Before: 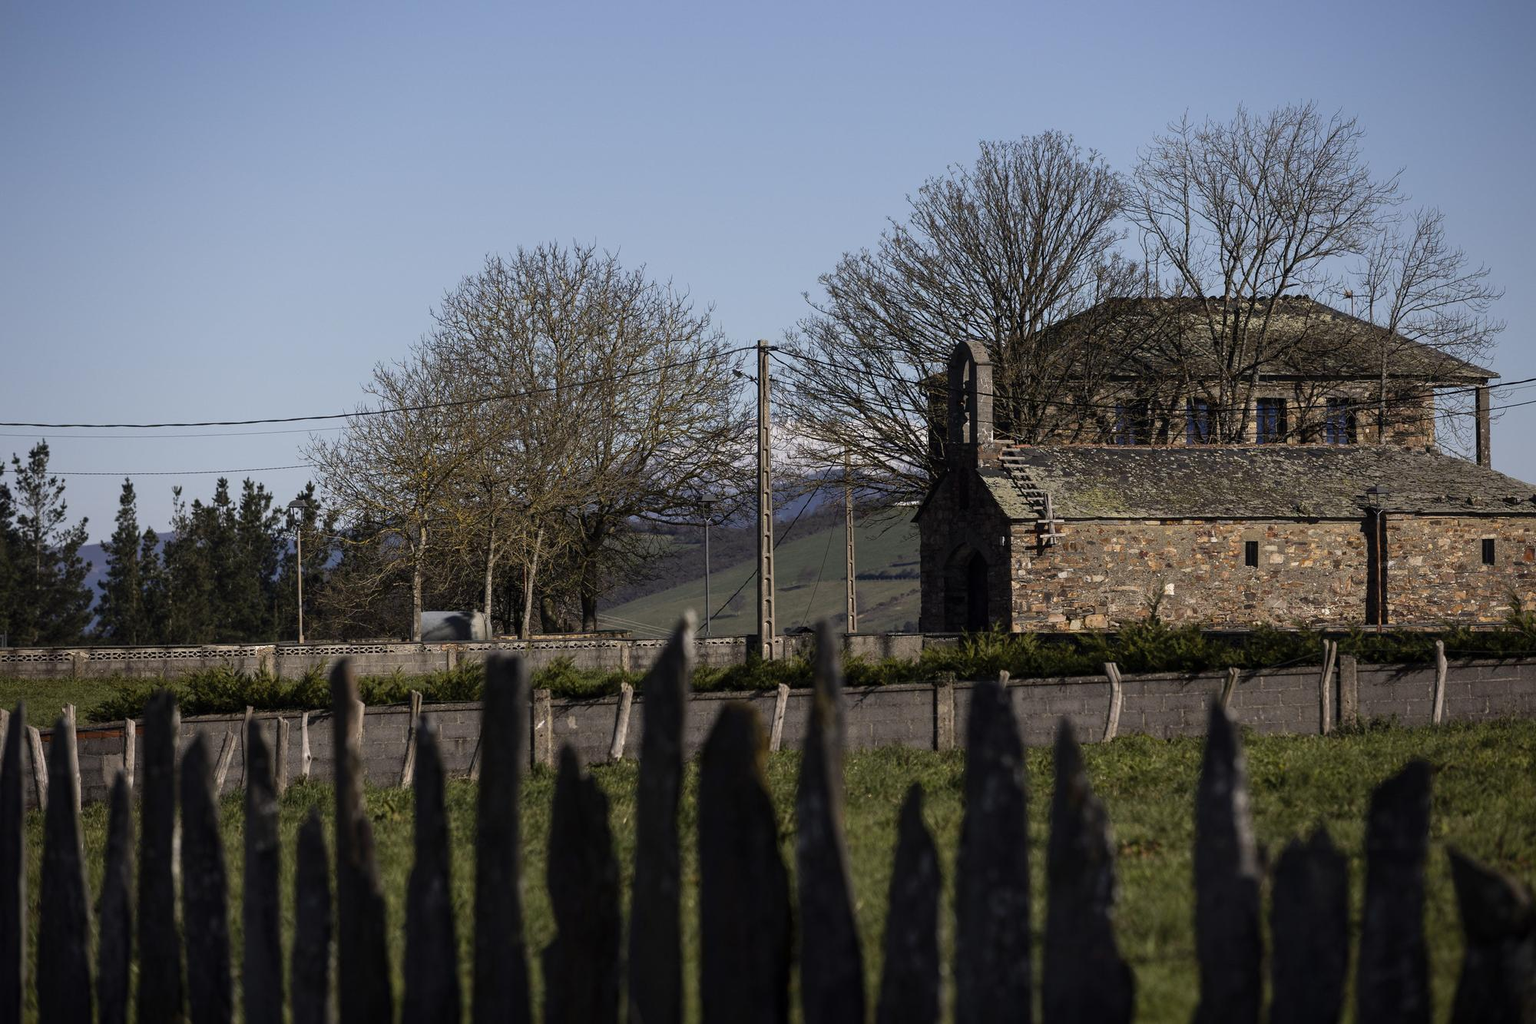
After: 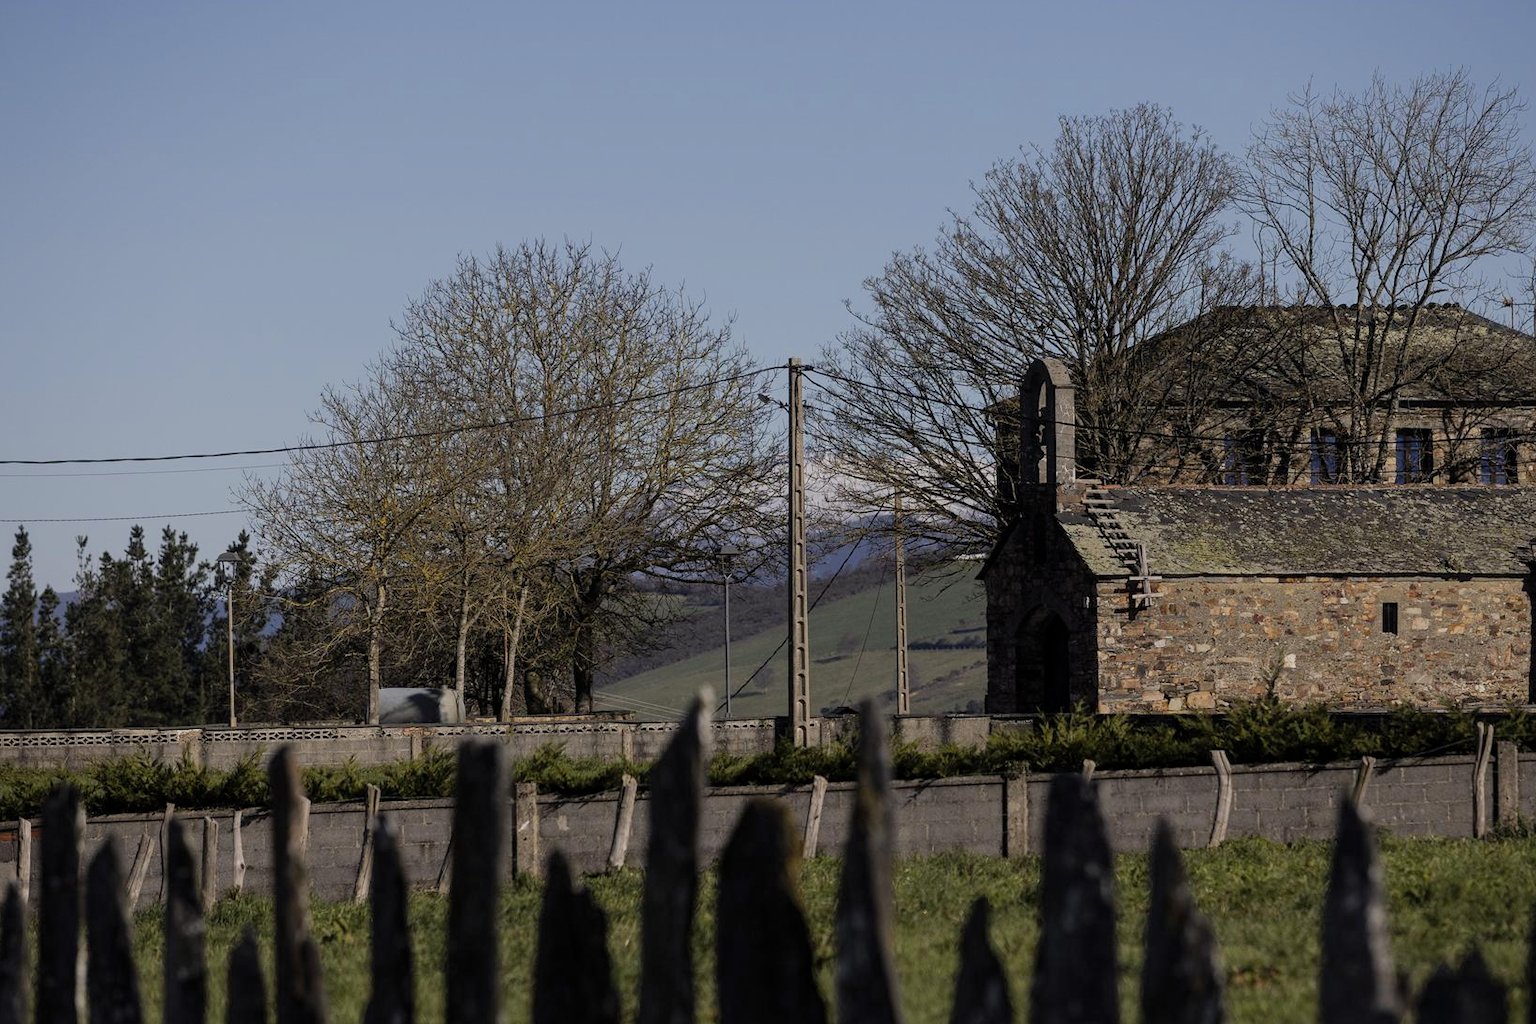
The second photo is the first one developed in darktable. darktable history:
crop and rotate: left 7.196%, top 4.574%, right 10.605%, bottom 13.178%
filmic rgb: middle gray luminance 18.42%, black relative exposure -10.5 EV, white relative exposure 3.4 EV, threshold 6 EV, target black luminance 0%, hardness 6.03, latitude 99%, contrast 0.847, shadows ↔ highlights balance 0.505%, add noise in highlights 0, preserve chrominance max RGB, color science v3 (2019), use custom middle-gray values true, iterations of high-quality reconstruction 0, contrast in highlights soft, enable highlight reconstruction true
